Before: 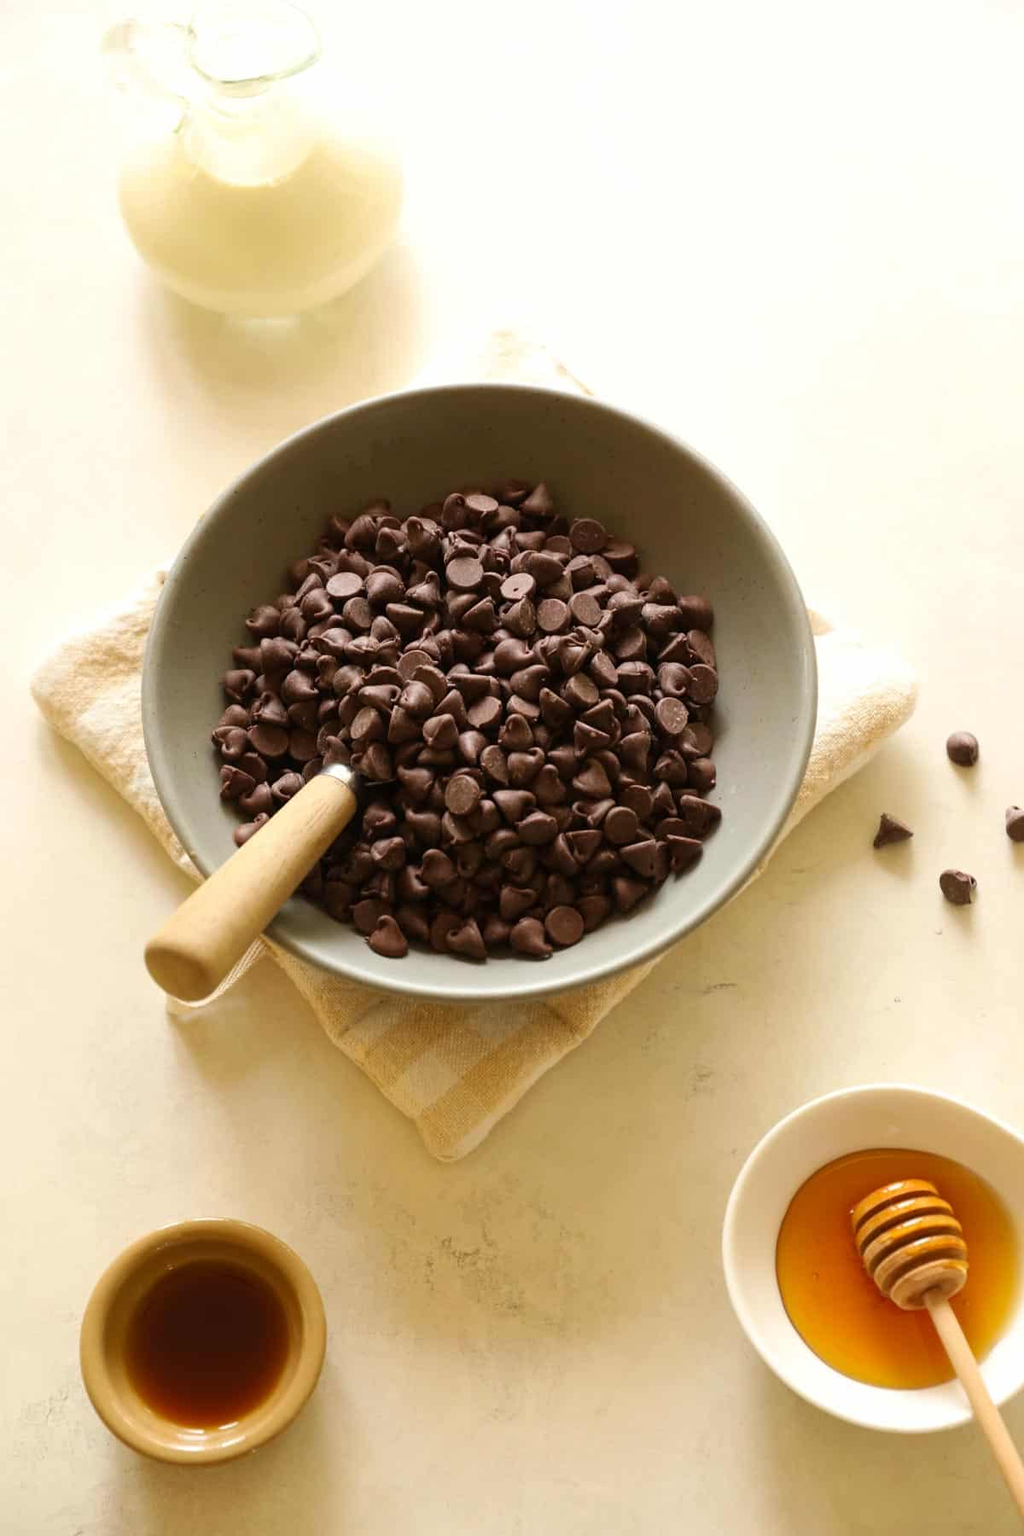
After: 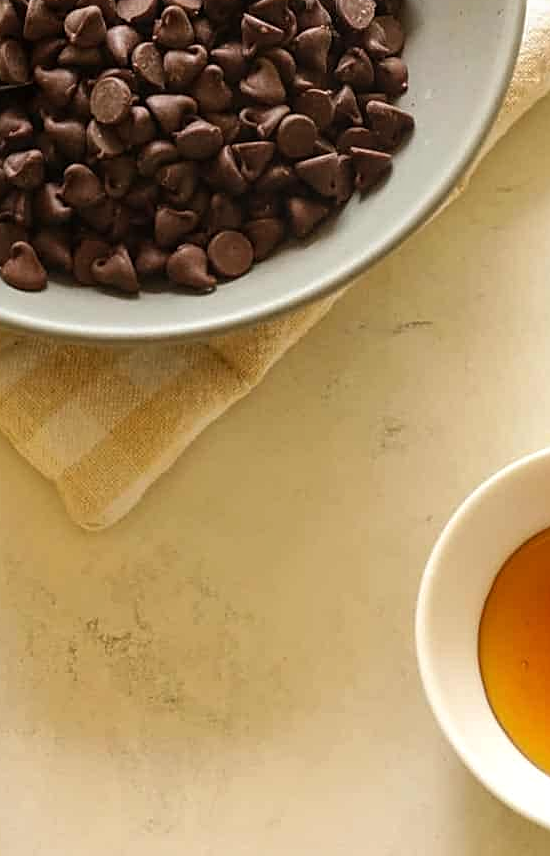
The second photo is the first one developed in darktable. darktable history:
crop: left 35.952%, top 46.214%, right 18.197%, bottom 6.188%
local contrast: detail 113%
sharpen: on, module defaults
